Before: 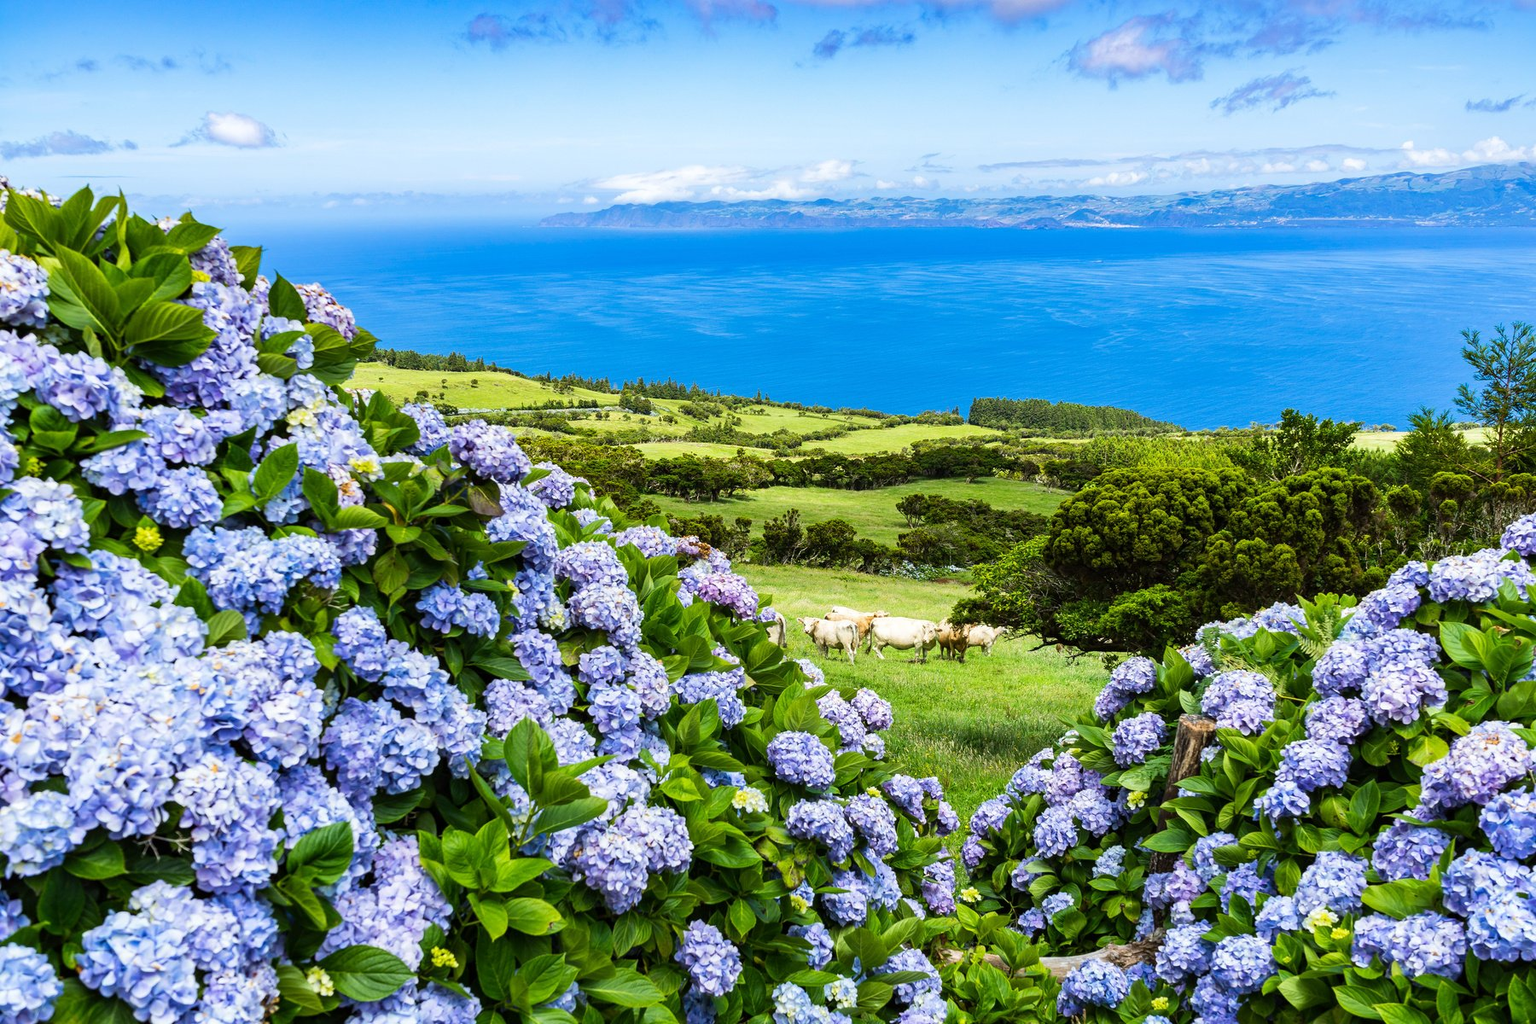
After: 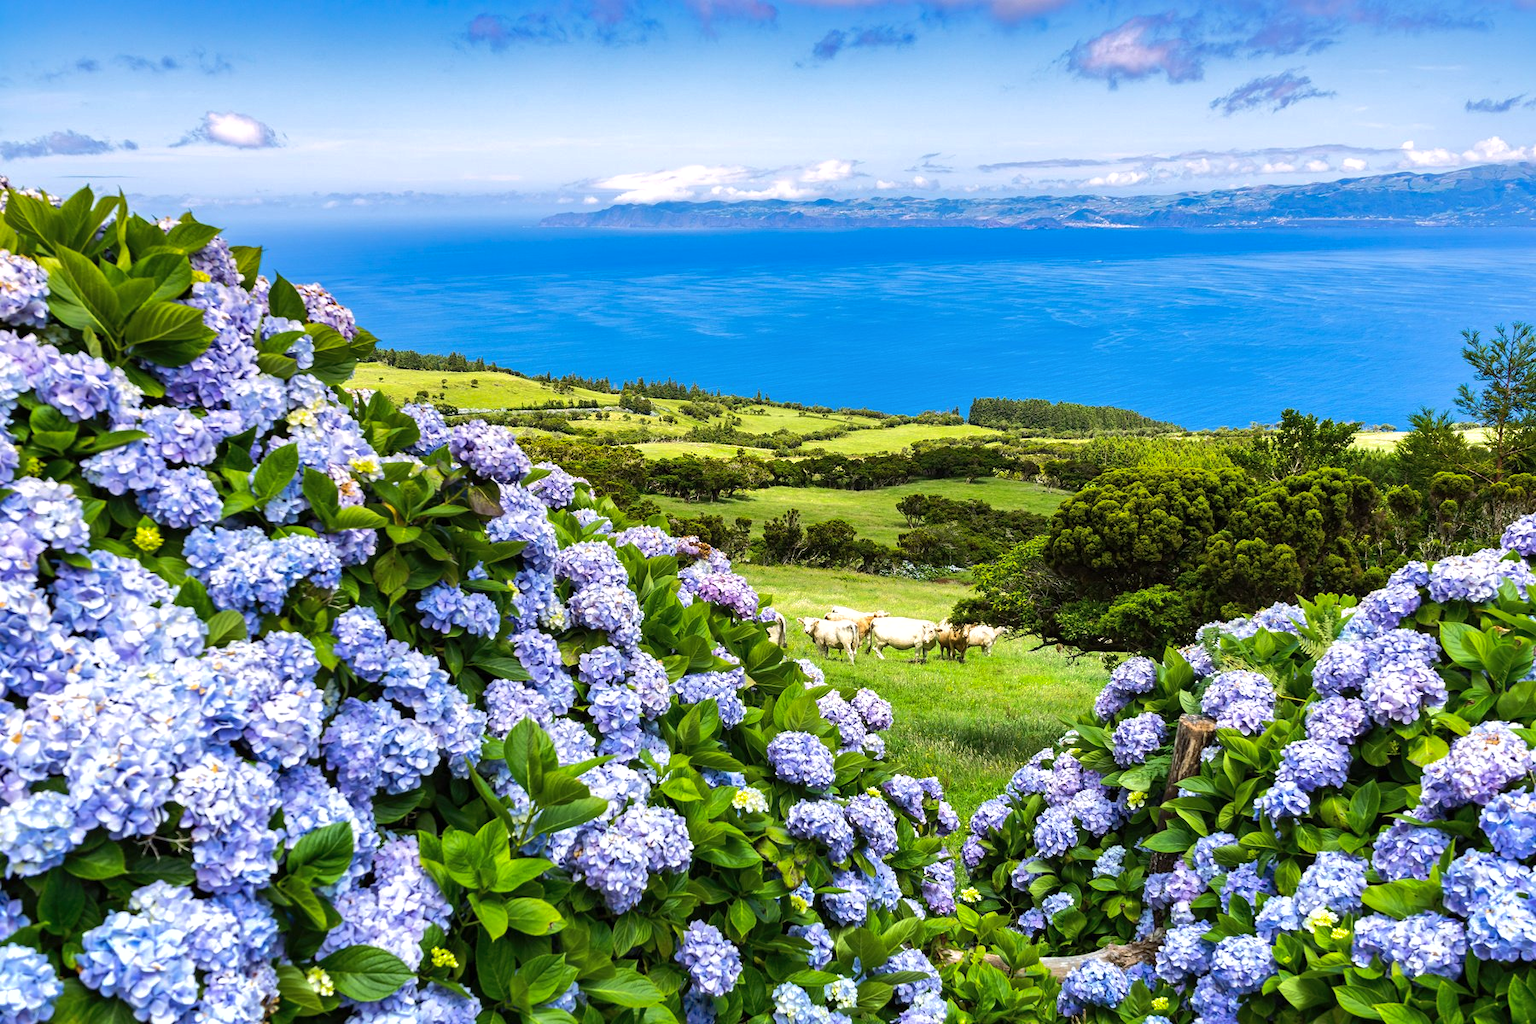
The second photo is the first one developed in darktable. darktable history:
shadows and highlights: on, module defaults
graduated density: density 0.38 EV, hardness 21%, rotation -6.11°, saturation 32%
tone equalizer: -8 EV -0.417 EV, -7 EV -0.389 EV, -6 EV -0.333 EV, -5 EV -0.222 EV, -3 EV 0.222 EV, -2 EV 0.333 EV, -1 EV 0.389 EV, +0 EV 0.417 EV, edges refinement/feathering 500, mask exposure compensation -1.57 EV, preserve details no
